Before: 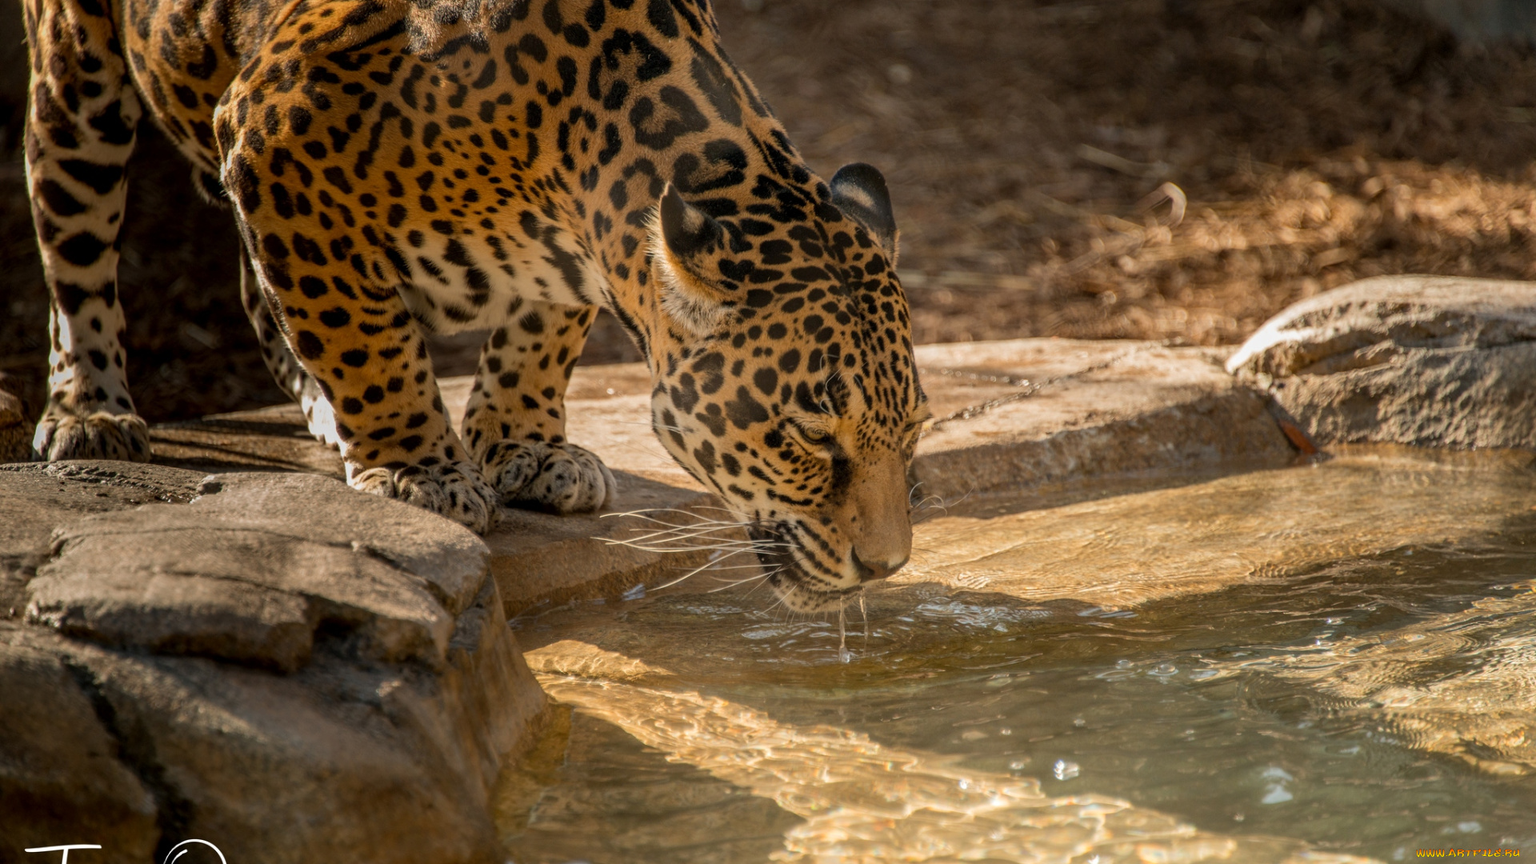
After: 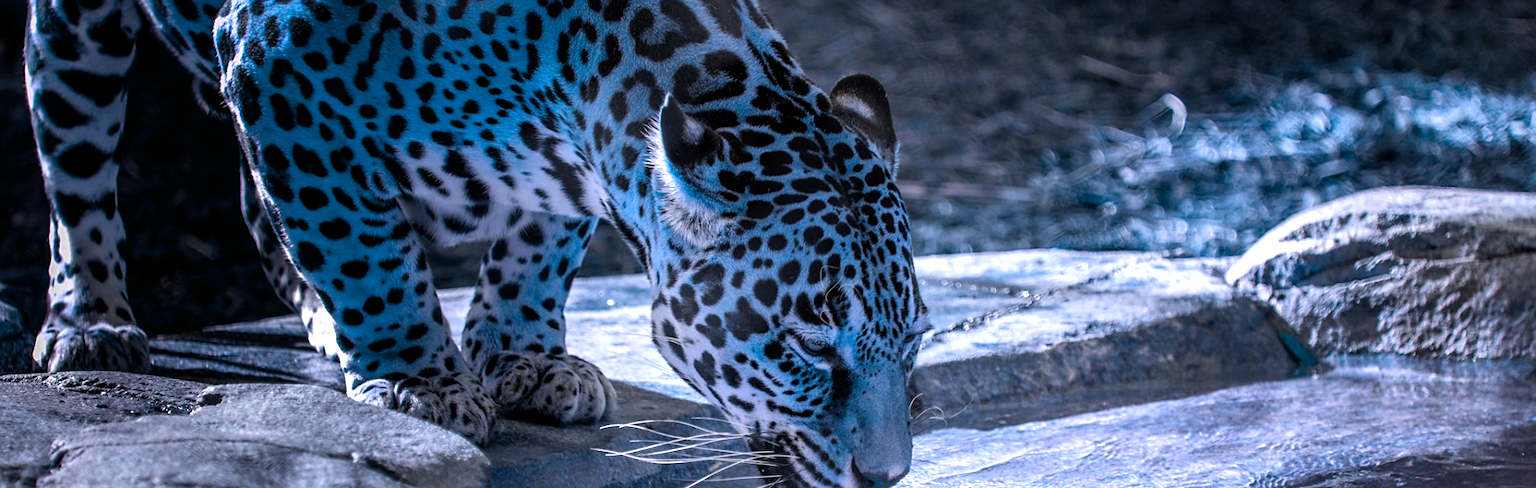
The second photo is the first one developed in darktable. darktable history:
color balance rgb: highlights gain › chroma 0.21%, highlights gain › hue 332.41°, perceptual saturation grading › global saturation -2.406%, perceptual saturation grading › highlights -6.919%, perceptual saturation grading › mid-tones 8.244%, perceptual saturation grading › shadows 4.833%, hue shift -149.28°, contrast 34.534%, saturation formula JzAzBz (2021)
sharpen: radius 1.495, amount 0.405, threshold 1.372
shadows and highlights: shadows 25.14, highlights -26.23
crop and rotate: top 10.434%, bottom 33.007%
